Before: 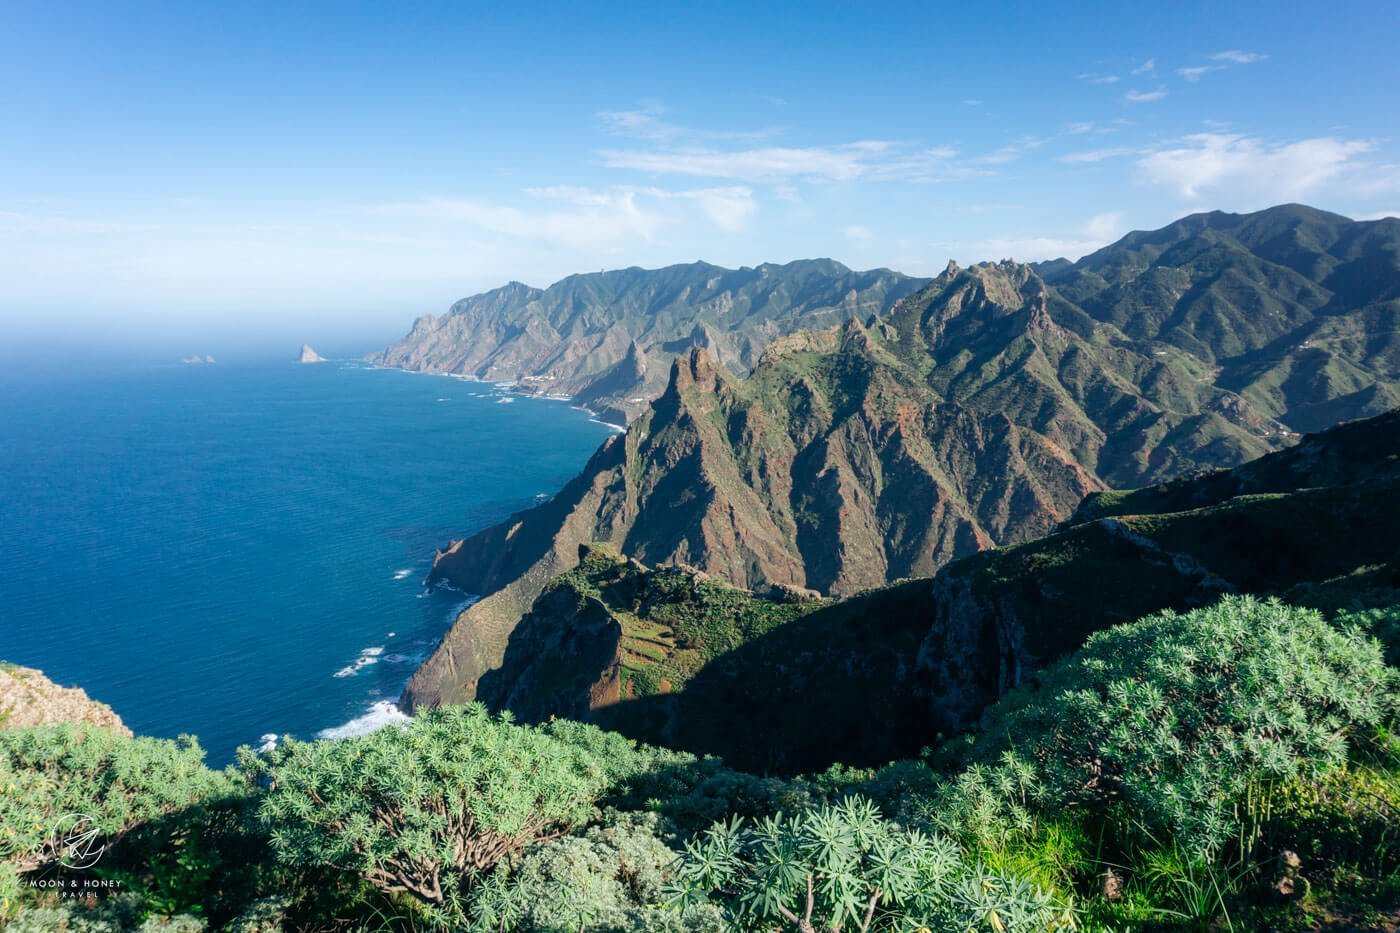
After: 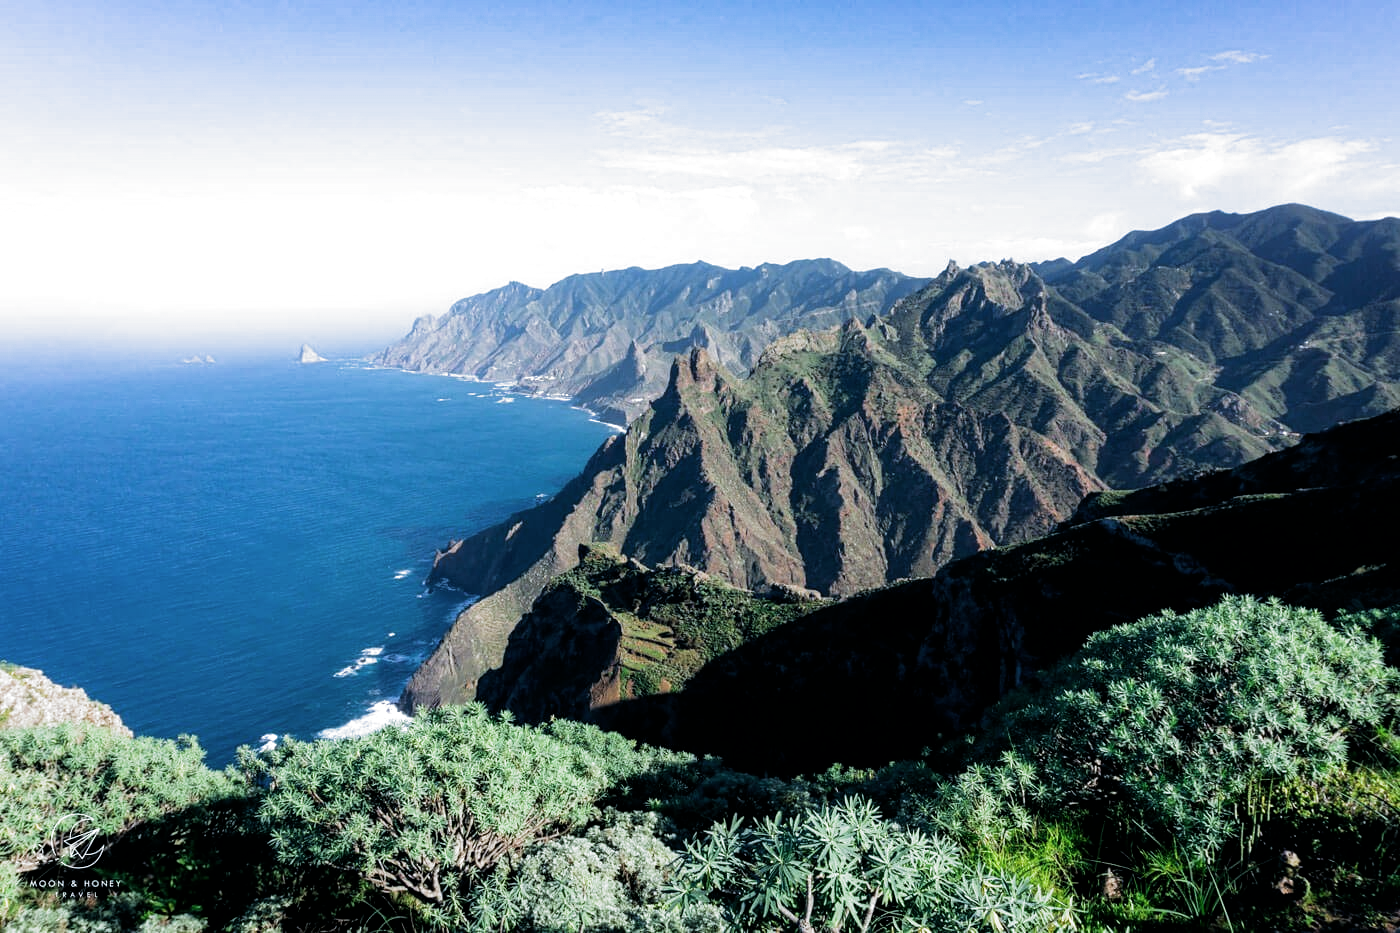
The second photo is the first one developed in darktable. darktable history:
white balance: red 0.954, blue 1.079
filmic rgb: black relative exposure -8.2 EV, white relative exposure 2.2 EV, threshold 3 EV, hardness 7.11, latitude 75%, contrast 1.325, highlights saturation mix -2%, shadows ↔ highlights balance 30%, preserve chrominance RGB euclidean norm, color science v5 (2021), contrast in shadows safe, contrast in highlights safe, enable highlight reconstruction true
